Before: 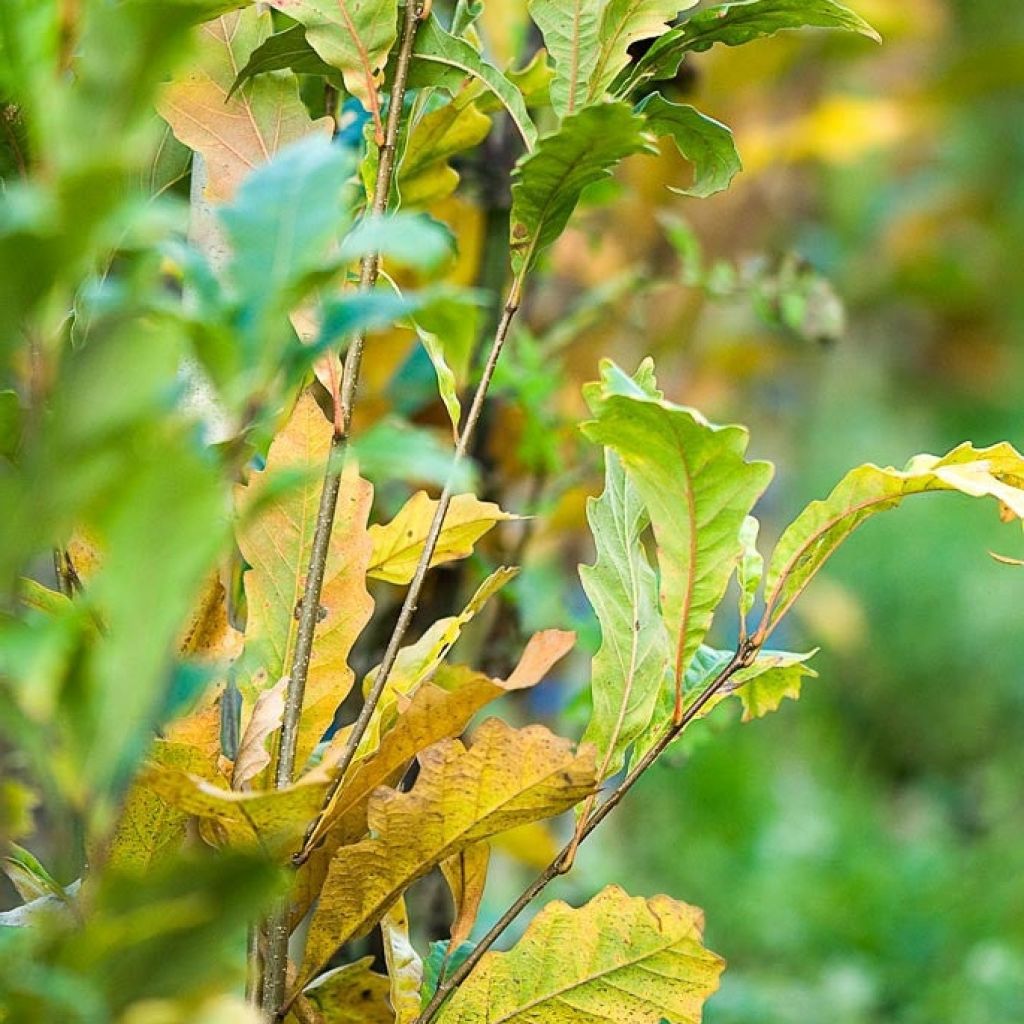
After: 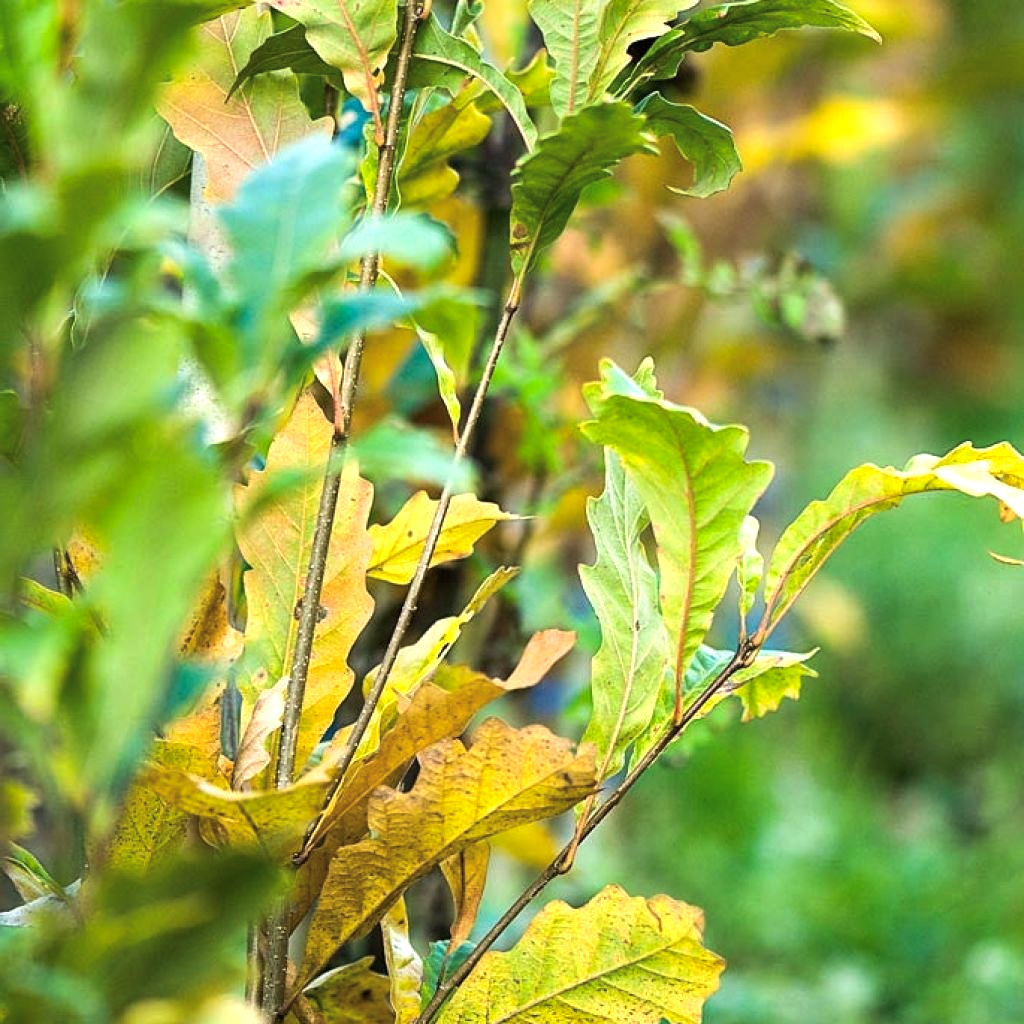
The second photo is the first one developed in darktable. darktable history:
color balance rgb: linear chroma grading › shadows -8.459%, linear chroma grading › global chroma 9.99%, perceptual saturation grading › global saturation -12.086%, perceptual brilliance grading › global brilliance -17.755%, perceptual brilliance grading › highlights 28.067%, global vibrance 20%
